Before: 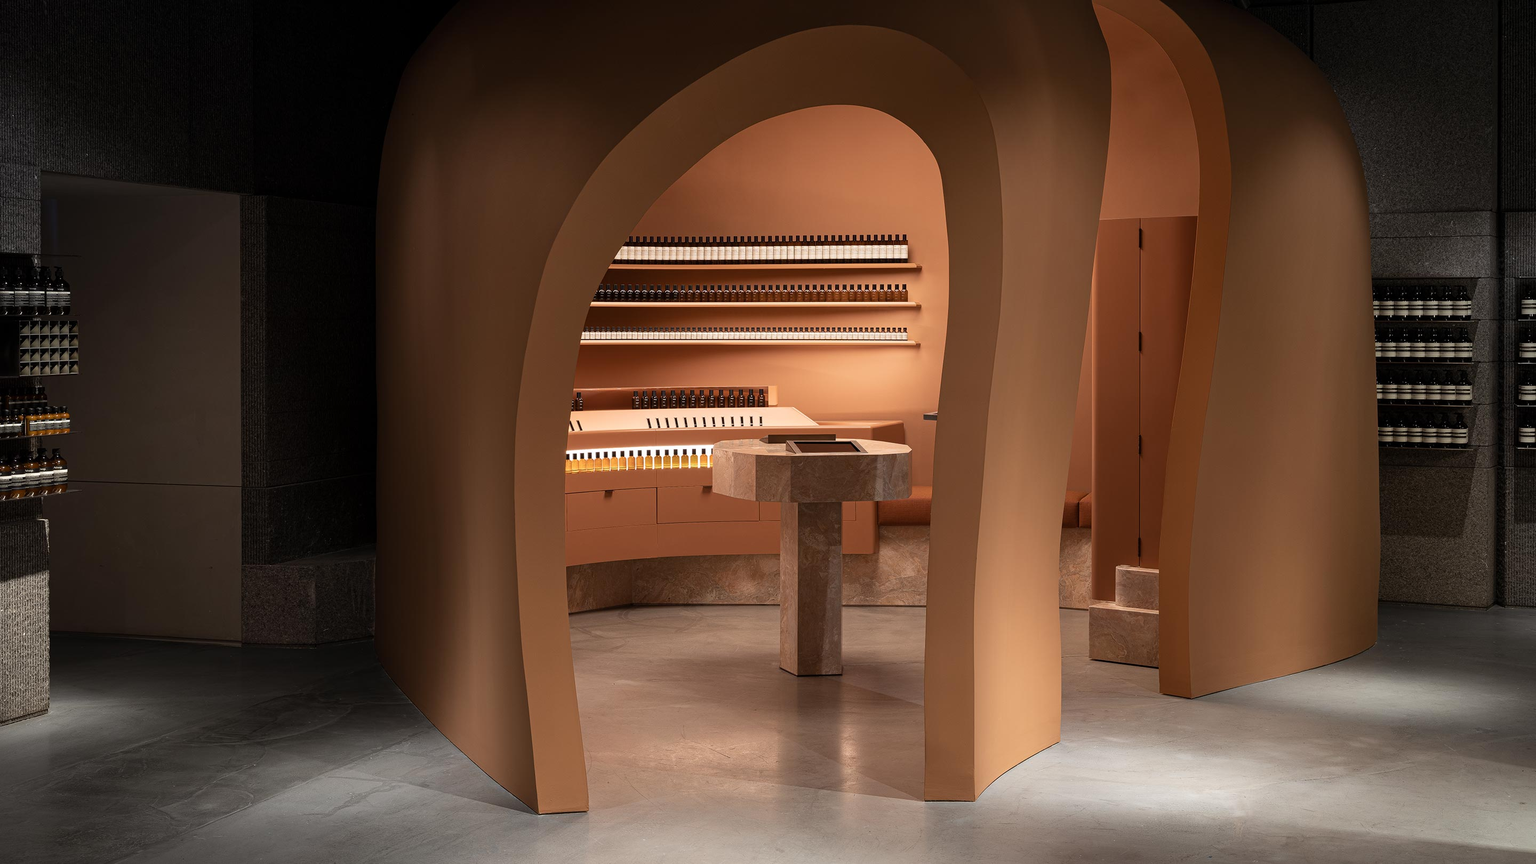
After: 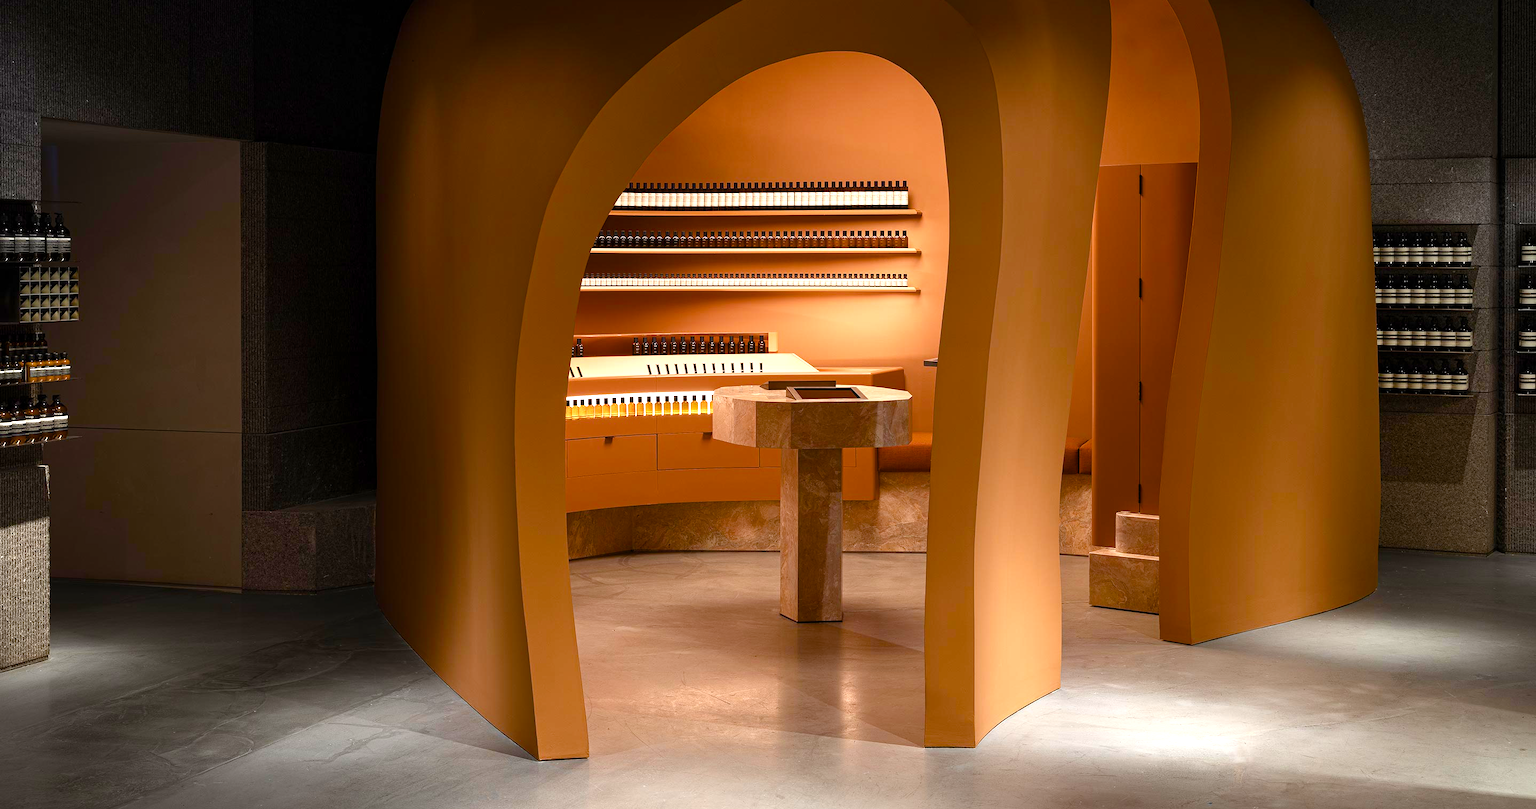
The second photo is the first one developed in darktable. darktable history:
crop and rotate: top 6.25%
color balance rgb: linear chroma grading › shadows -2.2%, linear chroma grading › highlights -15%, linear chroma grading › global chroma -10%, linear chroma grading › mid-tones -10%, perceptual saturation grading › global saturation 45%, perceptual saturation grading › highlights -50%, perceptual saturation grading › shadows 30%, perceptual brilliance grading › global brilliance 18%, global vibrance 45%
